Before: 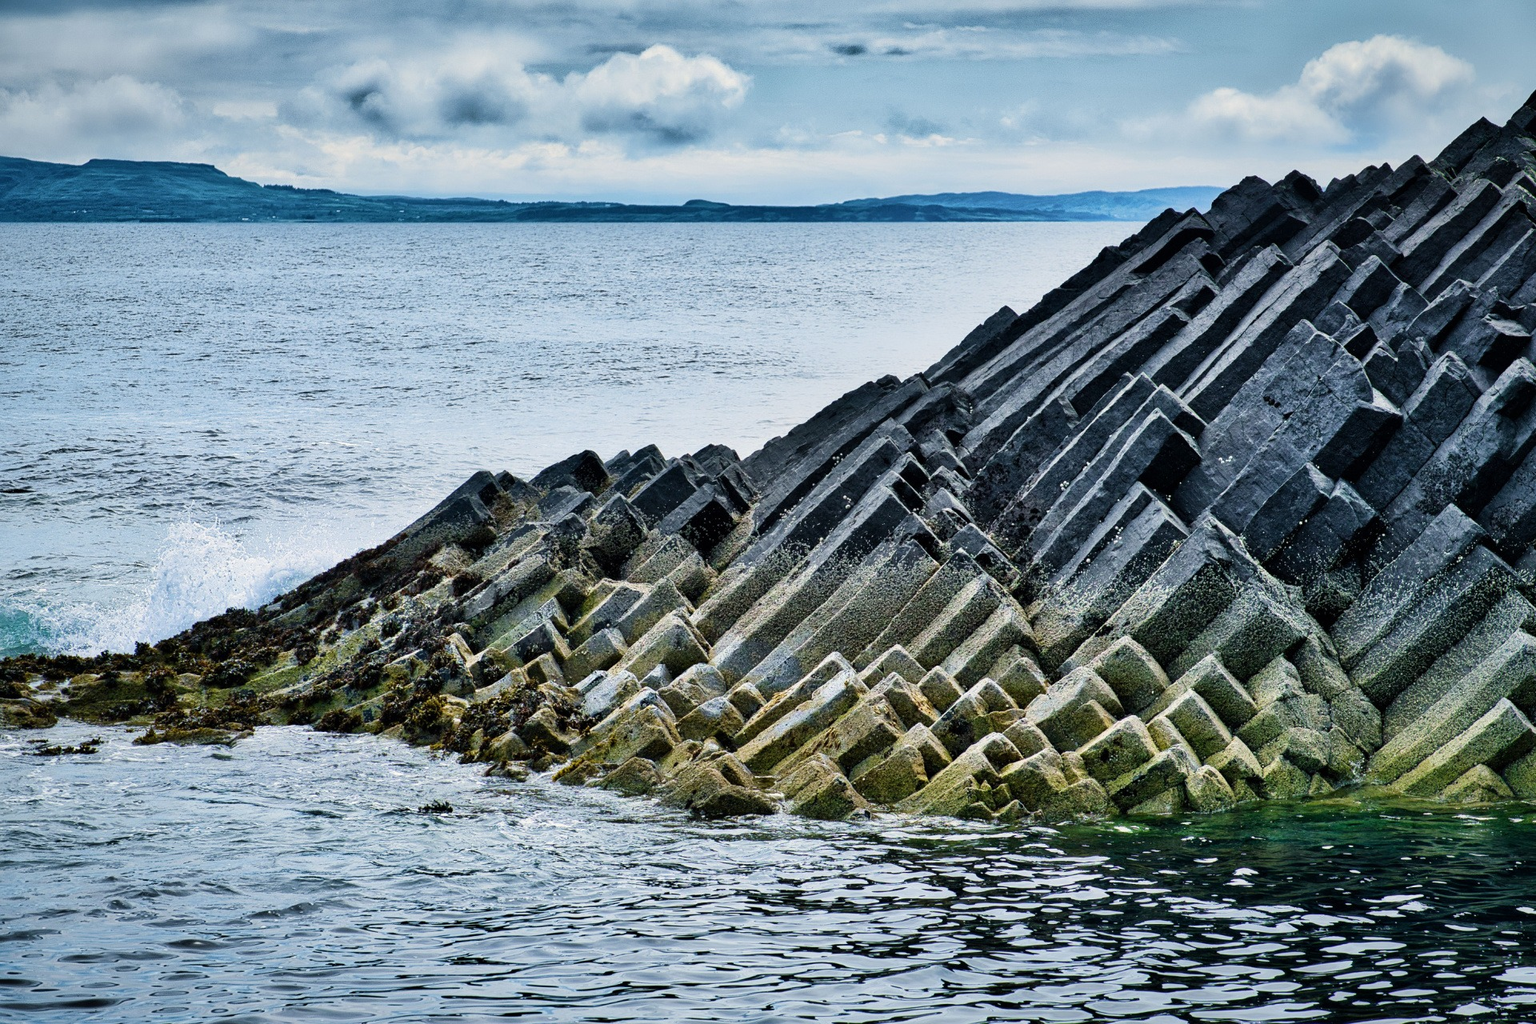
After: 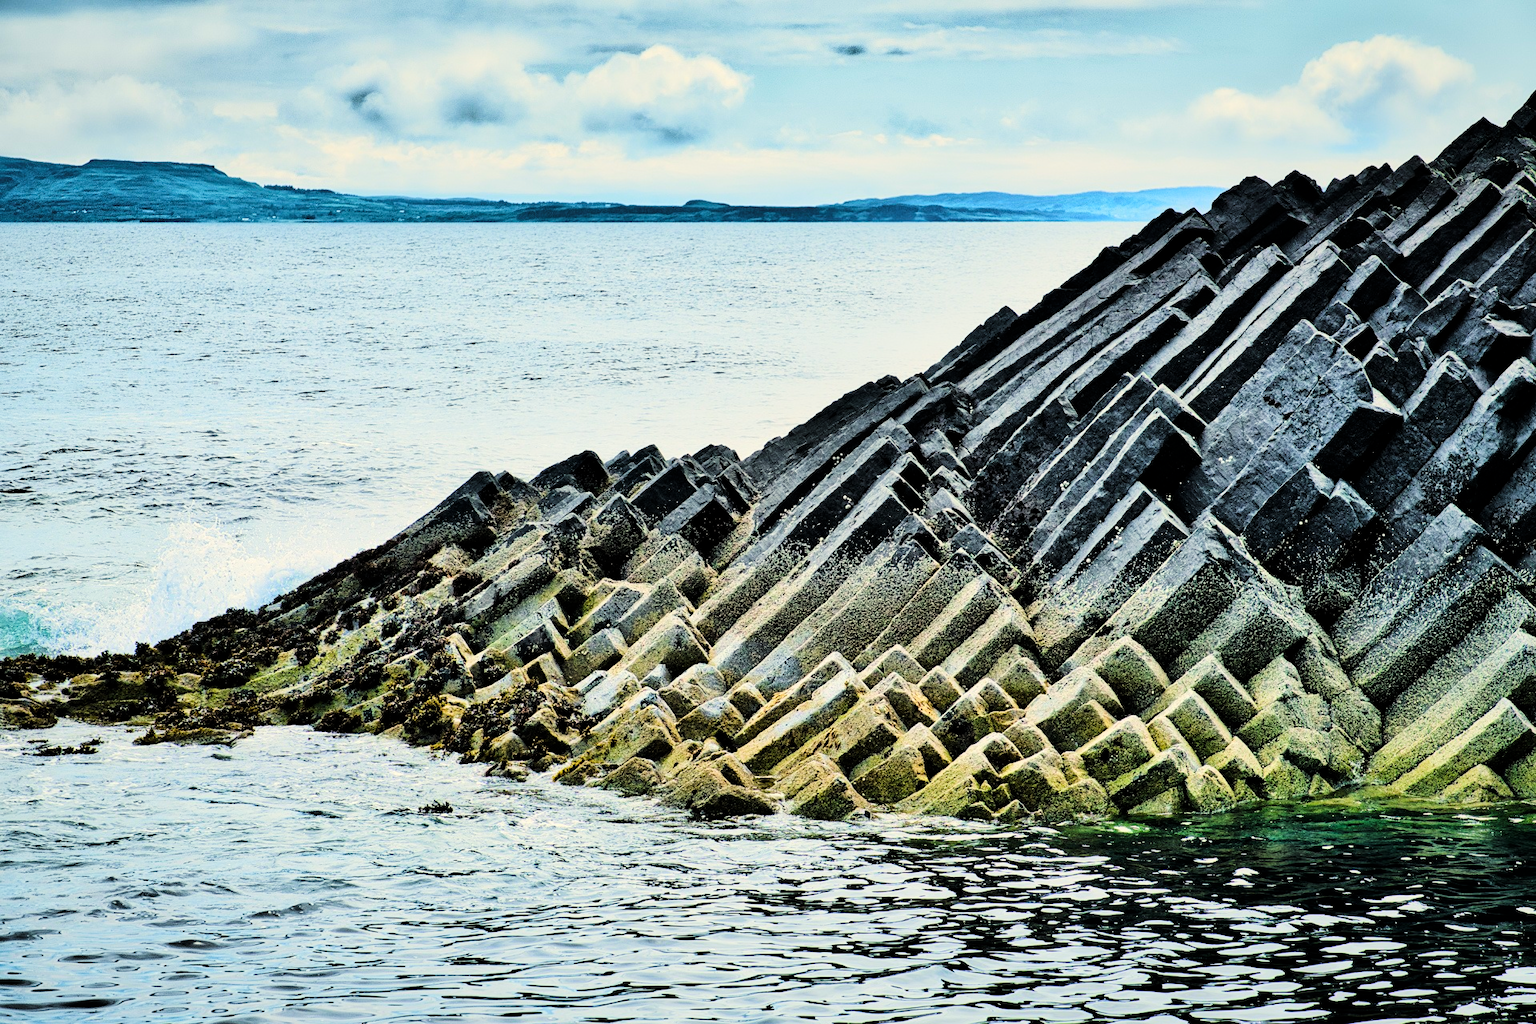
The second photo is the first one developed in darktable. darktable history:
color balance: on, module defaults
white balance: red 1.029, blue 0.92
tone curve: curves: ch0 [(0, 0) (0.004, 0) (0.133, 0.071) (0.341, 0.453) (0.839, 0.922) (1, 1)], color space Lab, linked channels, preserve colors none
